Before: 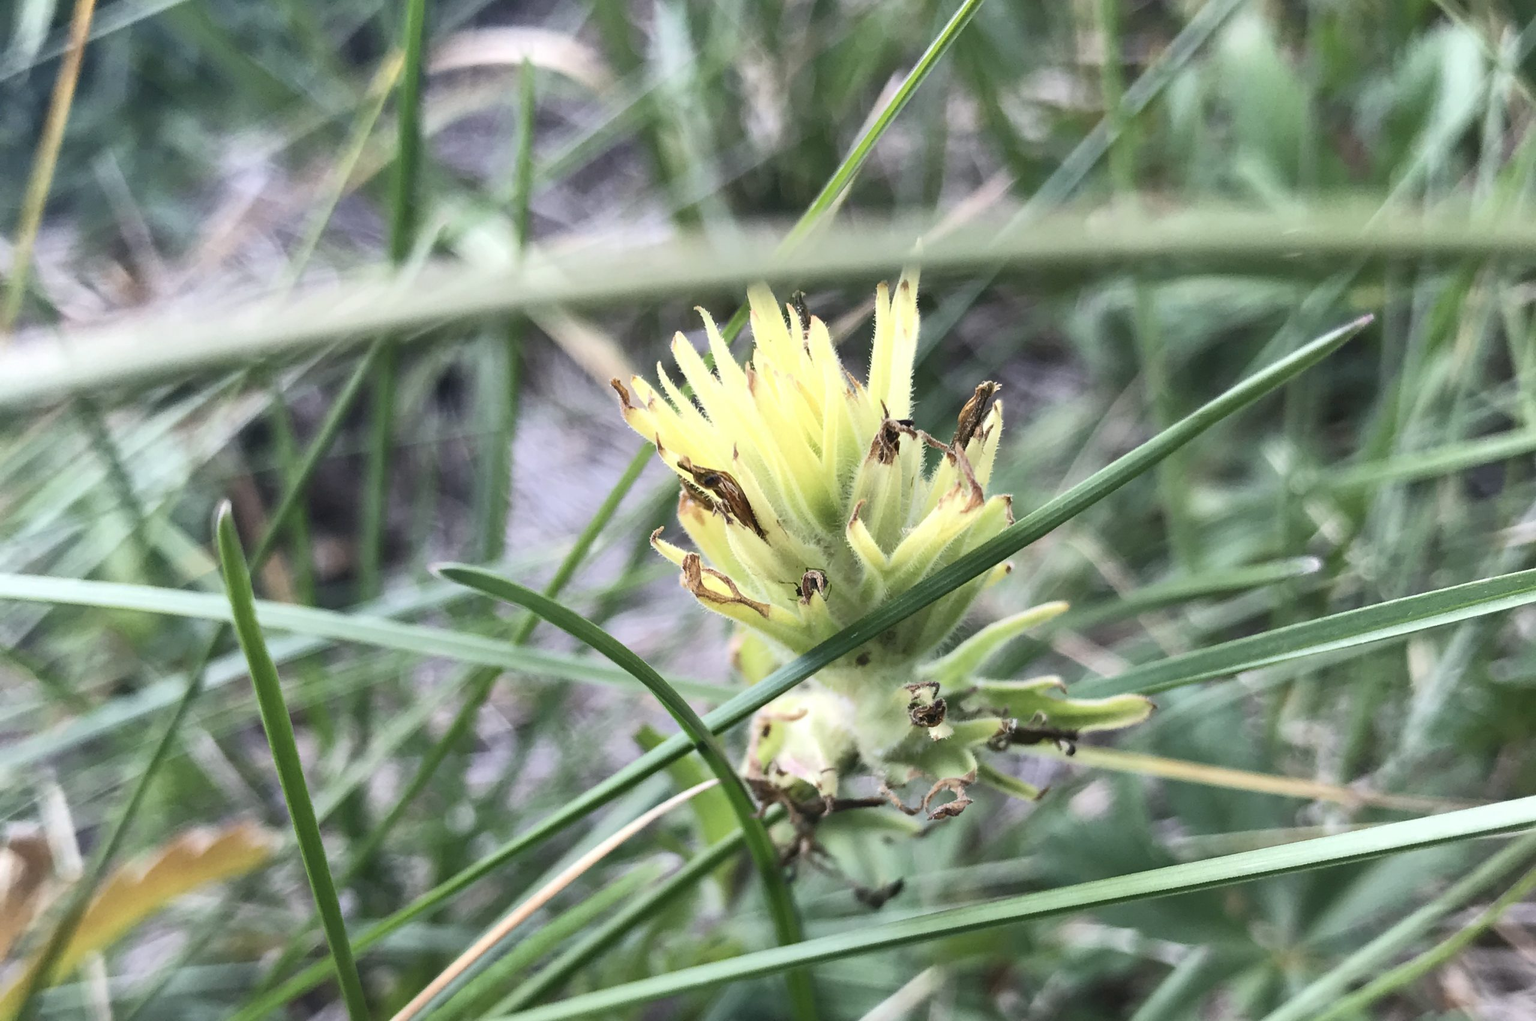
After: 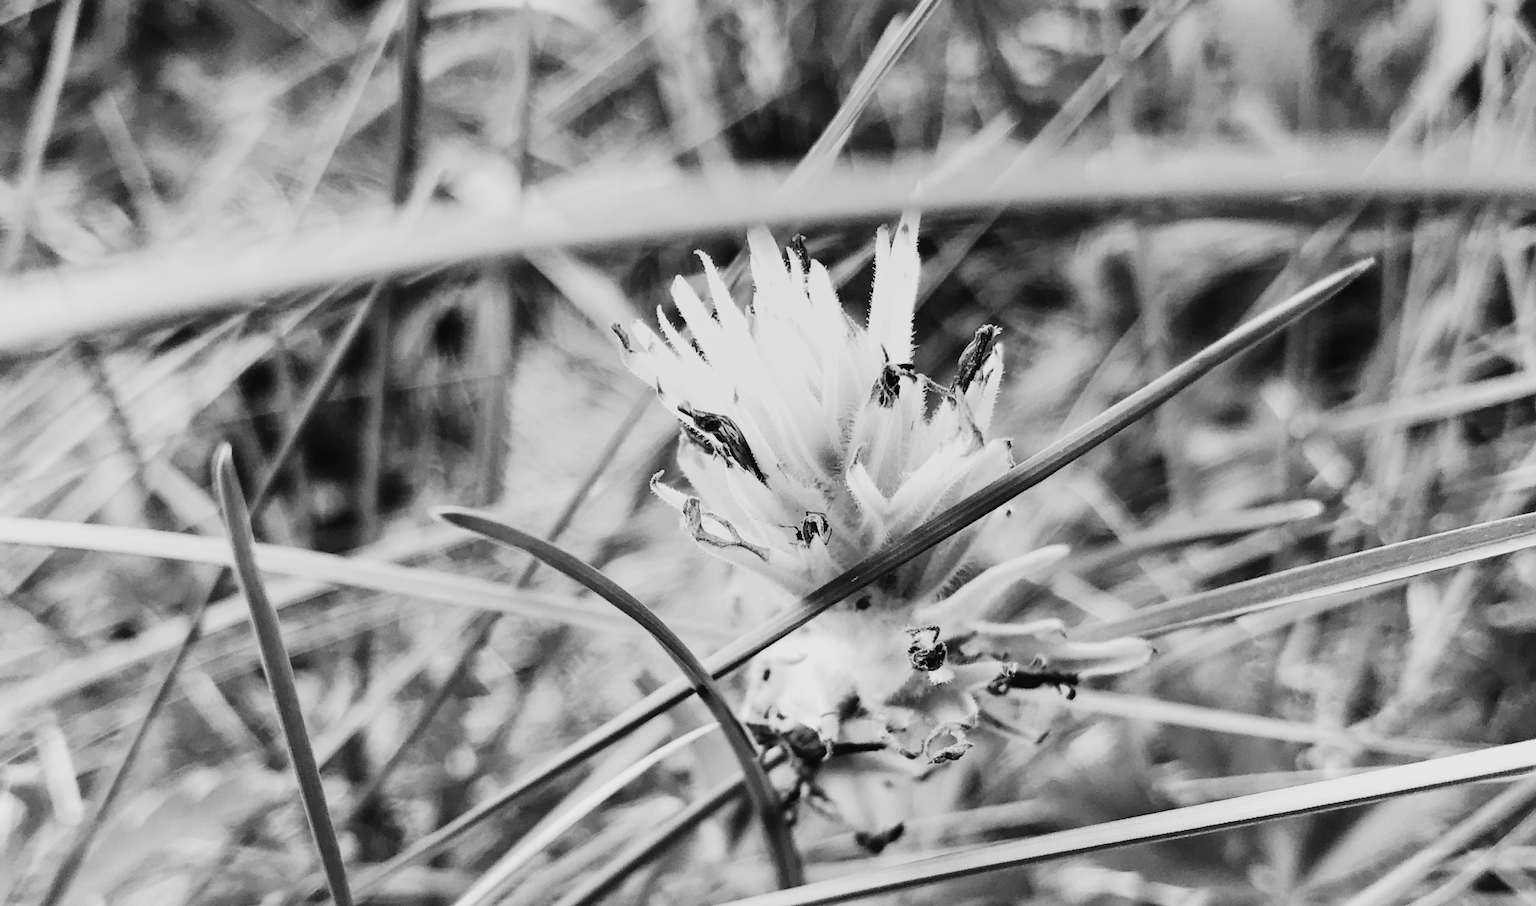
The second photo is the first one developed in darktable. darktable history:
tone equalizer: -8 EV -0.417 EV, -7 EV -0.389 EV, -6 EV -0.333 EV, -5 EV -0.222 EV, -3 EV 0.222 EV, -2 EV 0.333 EV, -1 EV 0.389 EV, +0 EV 0.417 EV, edges refinement/feathering 500, mask exposure compensation -1.57 EV, preserve details no
exposure: exposure -0.293 EV, compensate highlight preservation false
crop and rotate: top 5.609%, bottom 5.609%
filmic rgb: black relative exposure -7.65 EV, white relative exposure 4.56 EV, hardness 3.61
tone curve: curves: ch0 [(0, 0.014) (0.12, 0.096) (0.386, 0.49) (0.54, 0.684) (0.751, 0.855) (0.89, 0.943) (0.998, 0.989)]; ch1 [(0, 0) (0.133, 0.099) (0.437, 0.41) (0.5, 0.5) (0.517, 0.536) (0.548, 0.575) (0.582, 0.631) (0.627, 0.688) (0.836, 0.868) (1, 1)]; ch2 [(0, 0) (0.374, 0.341) (0.456, 0.443) (0.478, 0.49) (0.501, 0.5) (0.528, 0.538) (0.55, 0.6) (0.572, 0.63) (0.702, 0.765) (1, 1)], color space Lab, independent channels, preserve colors none
graduated density: on, module defaults
monochrome: a -3.63, b -0.465
